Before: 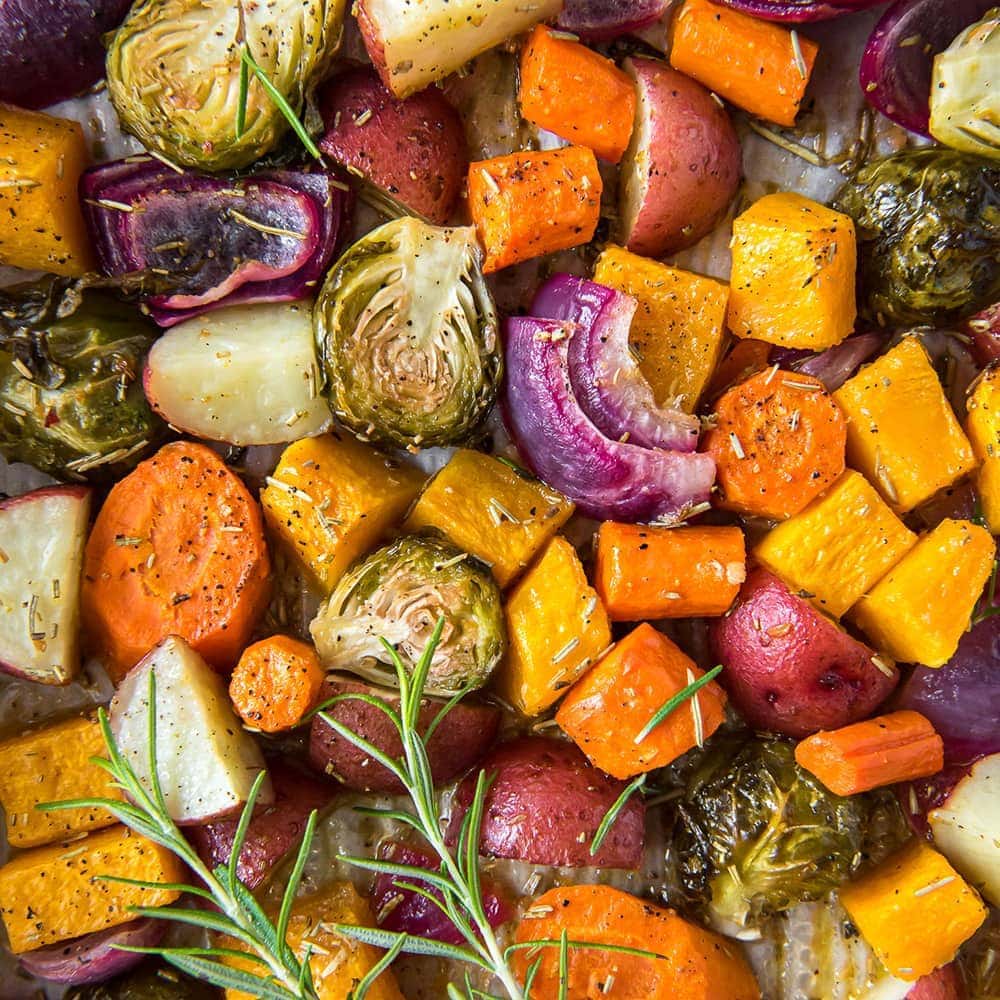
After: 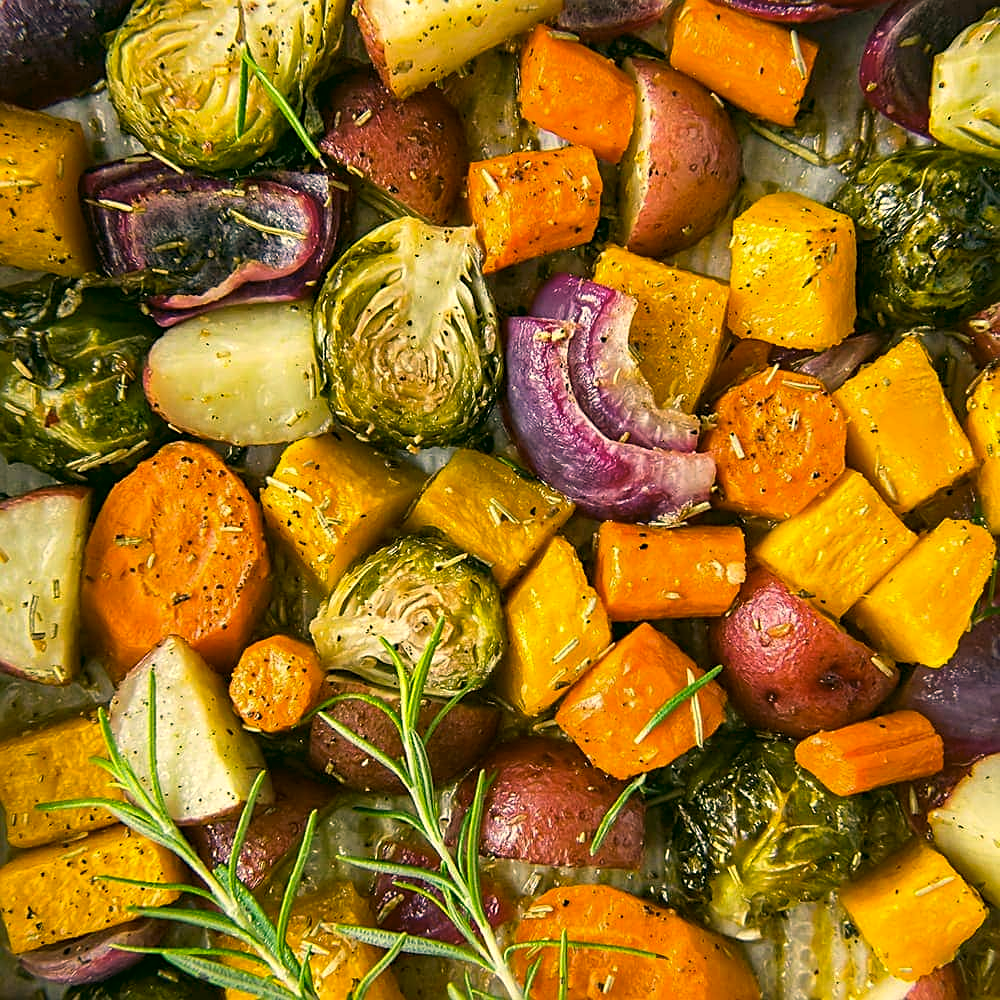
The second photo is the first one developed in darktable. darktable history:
sharpen: on, module defaults
color correction: highlights a* 4.77, highlights b* 24.61, shadows a* -16.21, shadows b* 3.76
